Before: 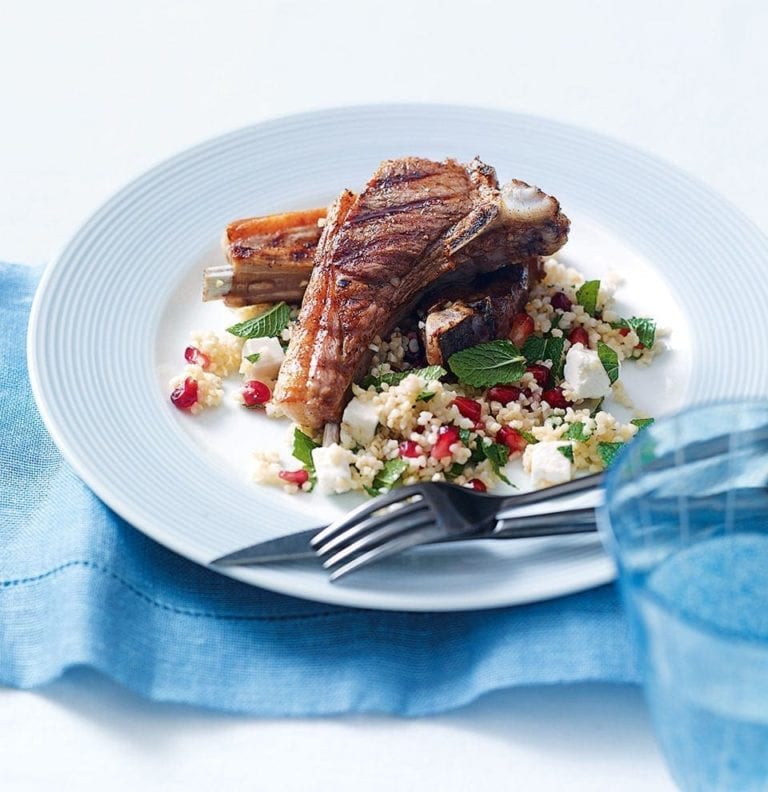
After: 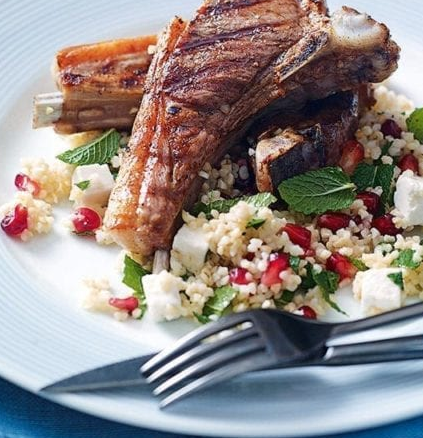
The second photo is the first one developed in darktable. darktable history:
crop and rotate: left 22.164%, top 21.937%, right 22.721%, bottom 22.699%
